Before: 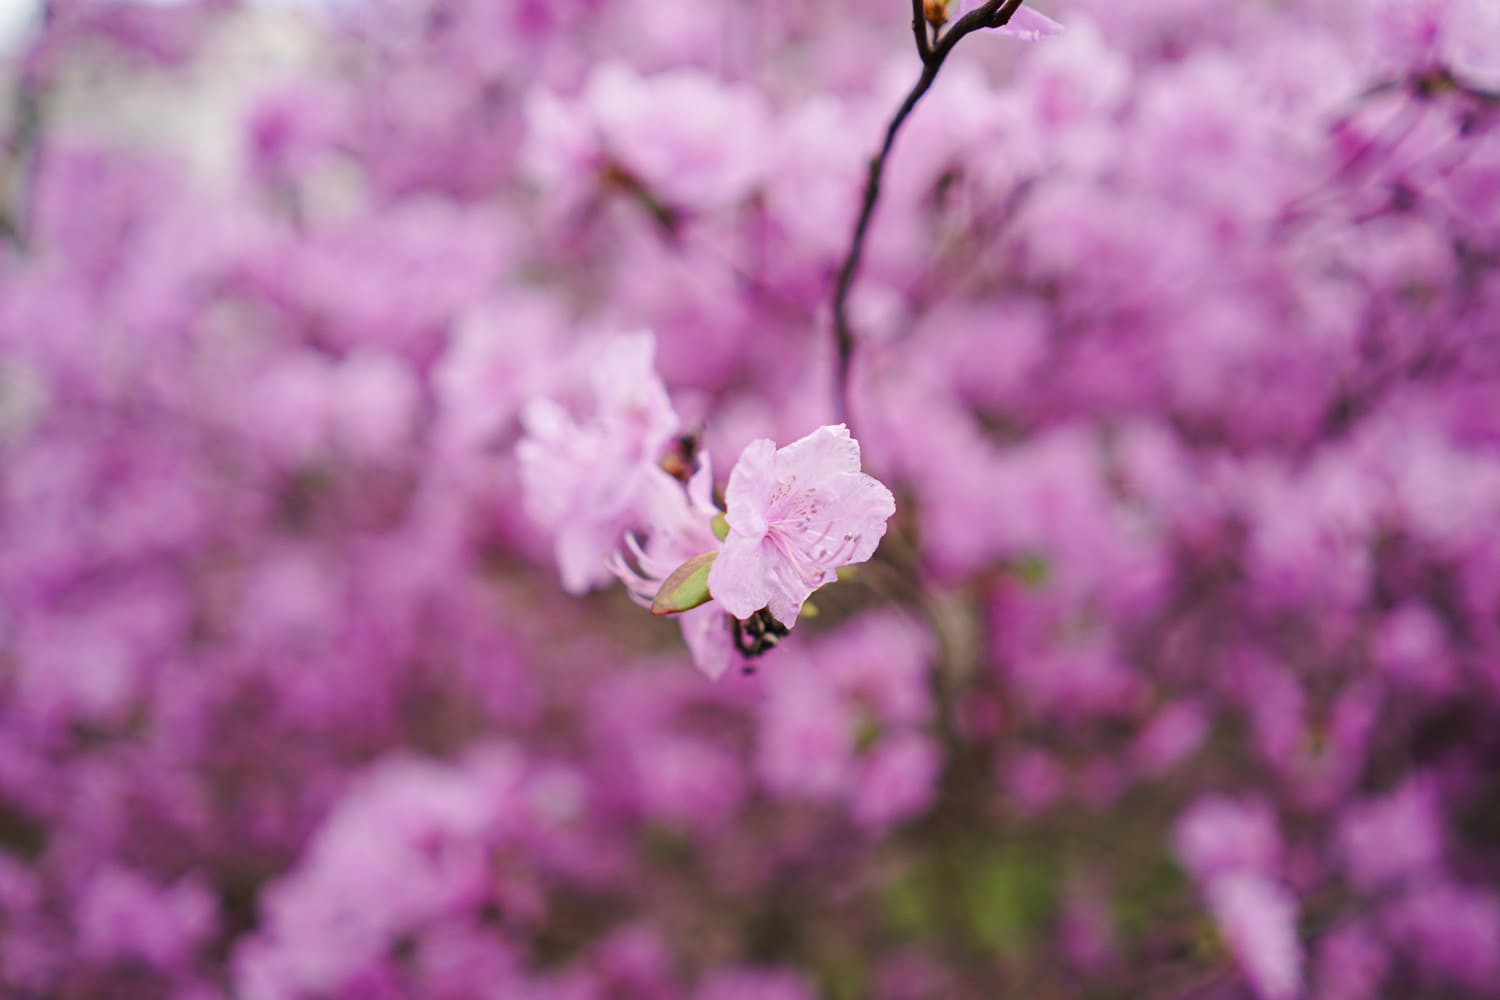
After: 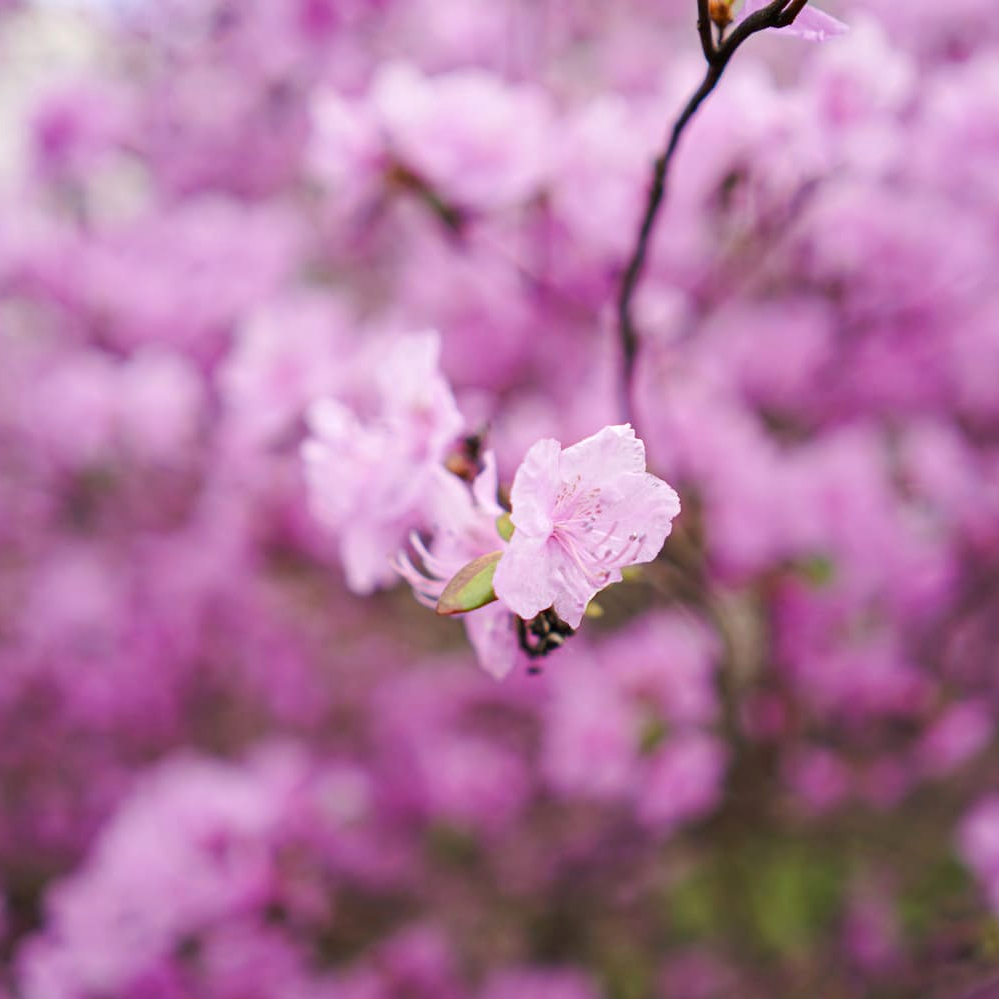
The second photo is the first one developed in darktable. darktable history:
exposure: black level correction 0.001, exposure 0.14 EV, compensate highlight preservation false
crop and rotate: left 14.436%, right 18.898%
